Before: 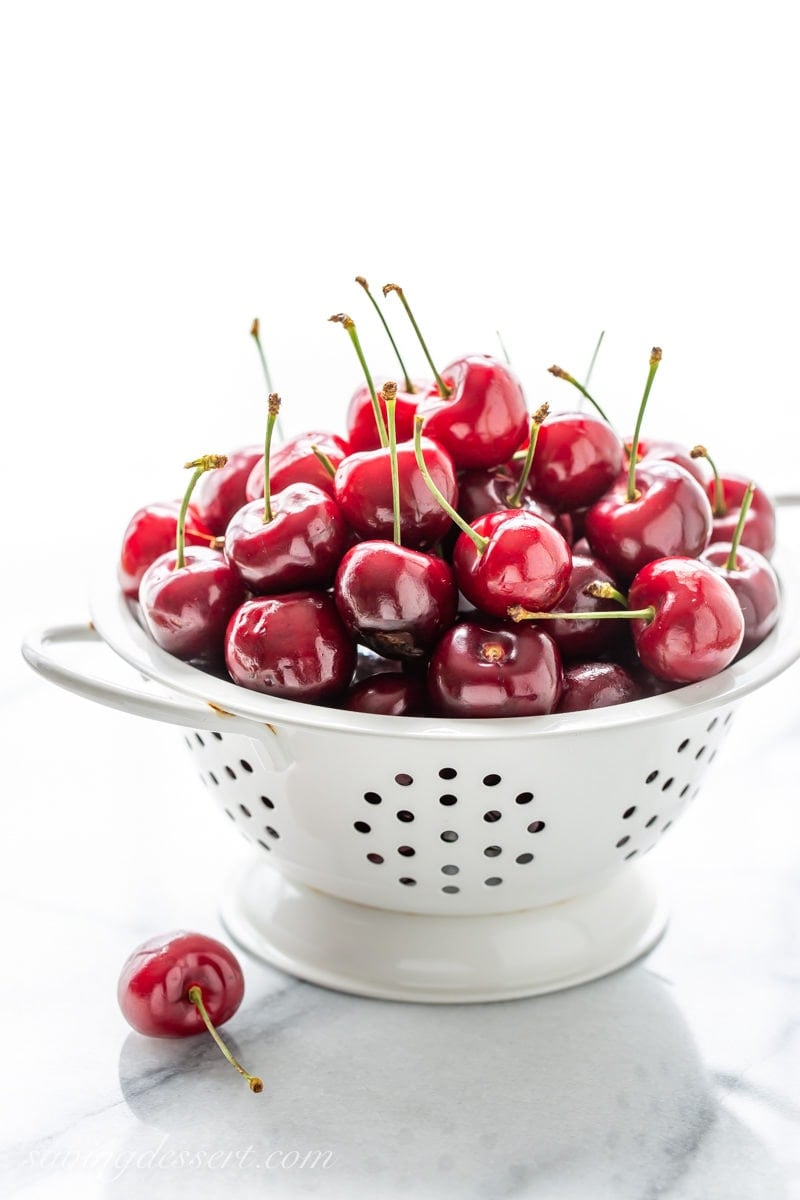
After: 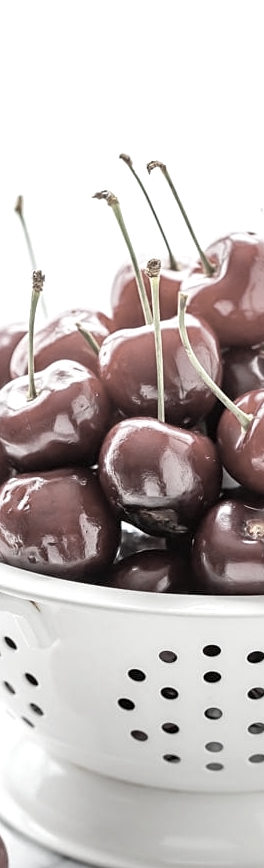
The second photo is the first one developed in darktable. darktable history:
crop and rotate: left 29.696%, top 10.259%, right 37.217%, bottom 17.404%
sharpen: amount 0.216
color correction: highlights b* -0.051, saturation 0.276
tone equalizer: -8 EV -0.001 EV, -7 EV 0.004 EV, -6 EV -0.036 EV, -5 EV 0.02 EV, -4 EV -0.008 EV, -3 EV 0.036 EV, -2 EV -0.091 EV, -1 EV -0.285 EV, +0 EV -0.564 EV
exposure: black level correction 0, exposure 0.703 EV, compensate highlight preservation false
